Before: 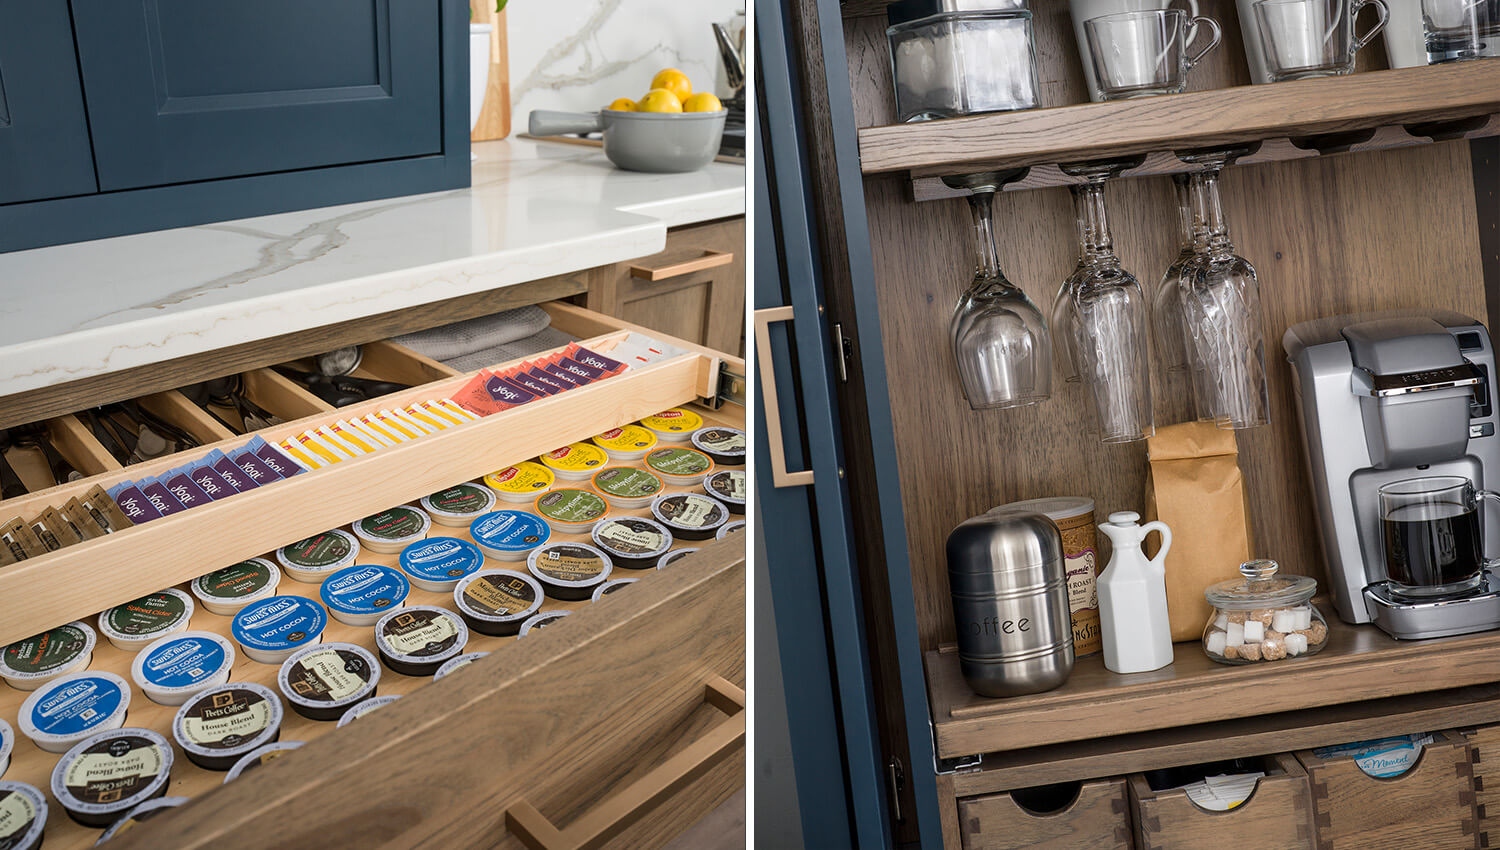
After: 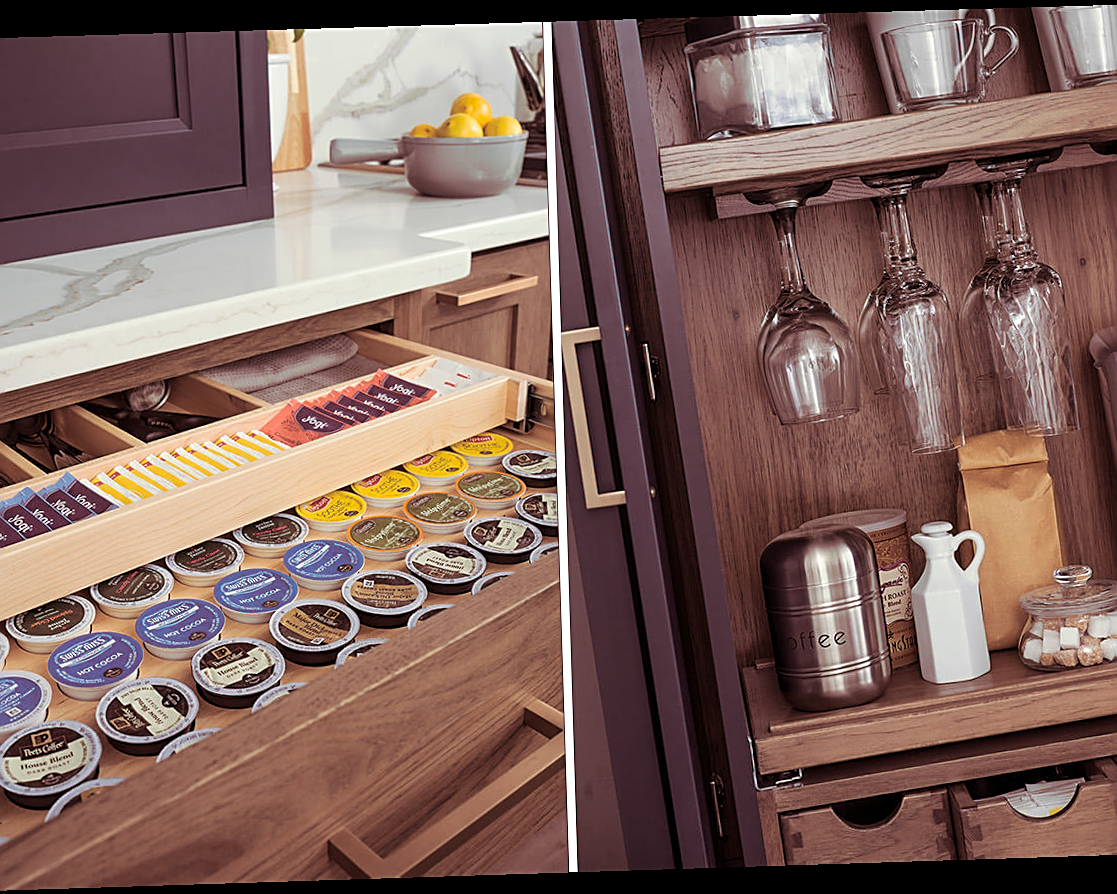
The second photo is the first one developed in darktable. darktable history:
sharpen: on, module defaults
split-toning: on, module defaults
rotate and perspective: rotation -1.77°, lens shift (horizontal) 0.004, automatic cropping off
crop: left 13.443%, right 13.31%
